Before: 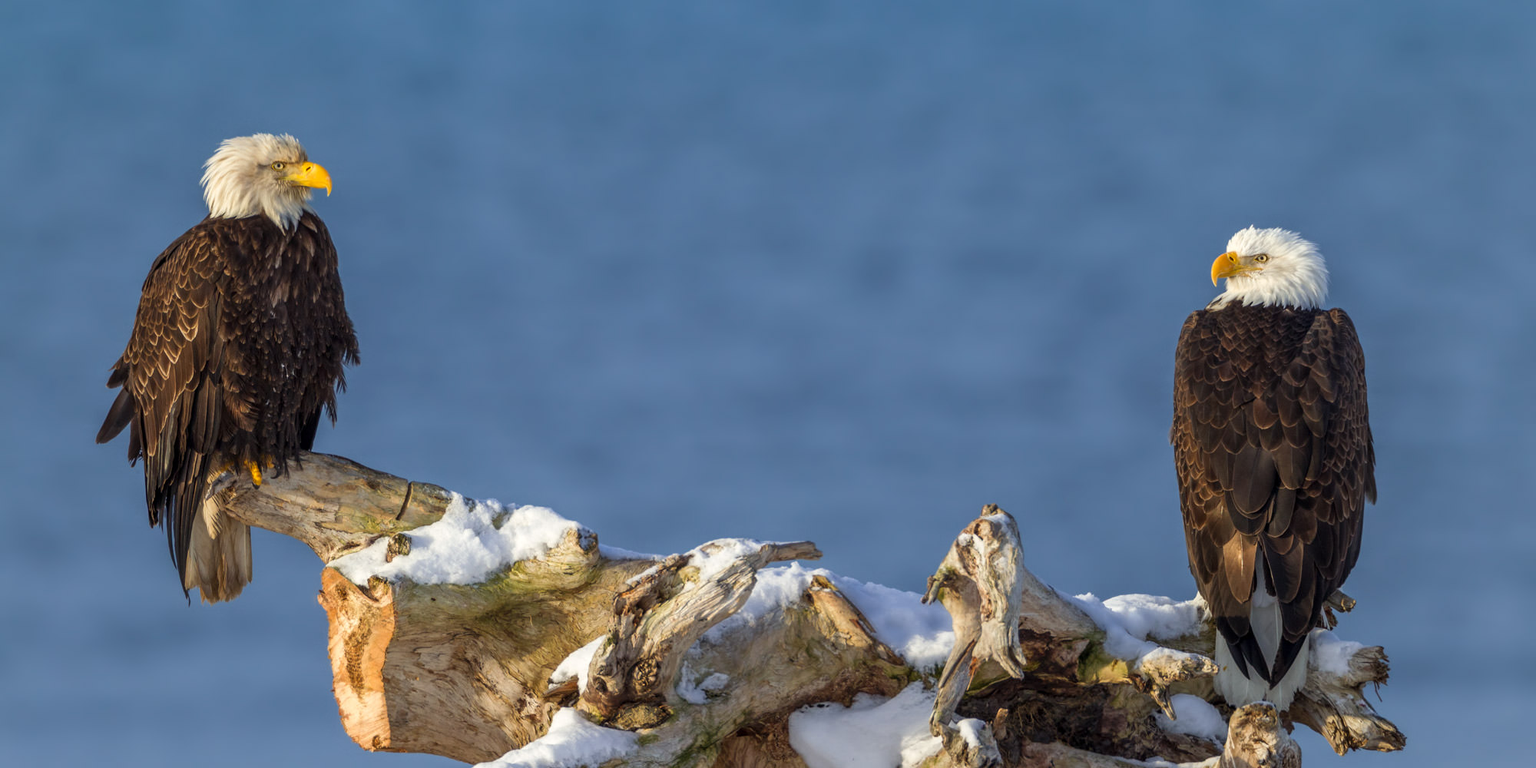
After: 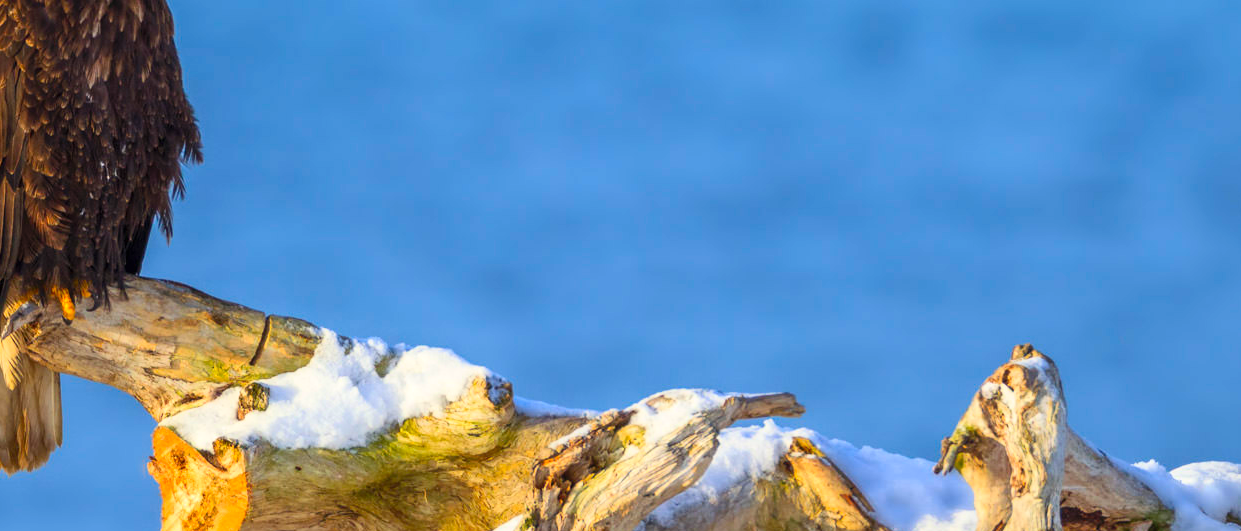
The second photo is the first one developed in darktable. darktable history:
contrast brightness saturation: contrast 0.2, brightness 0.2, saturation 0.8
crop: left 13.312%, top 31.28%, right 24.627%, bottom 15.582%
